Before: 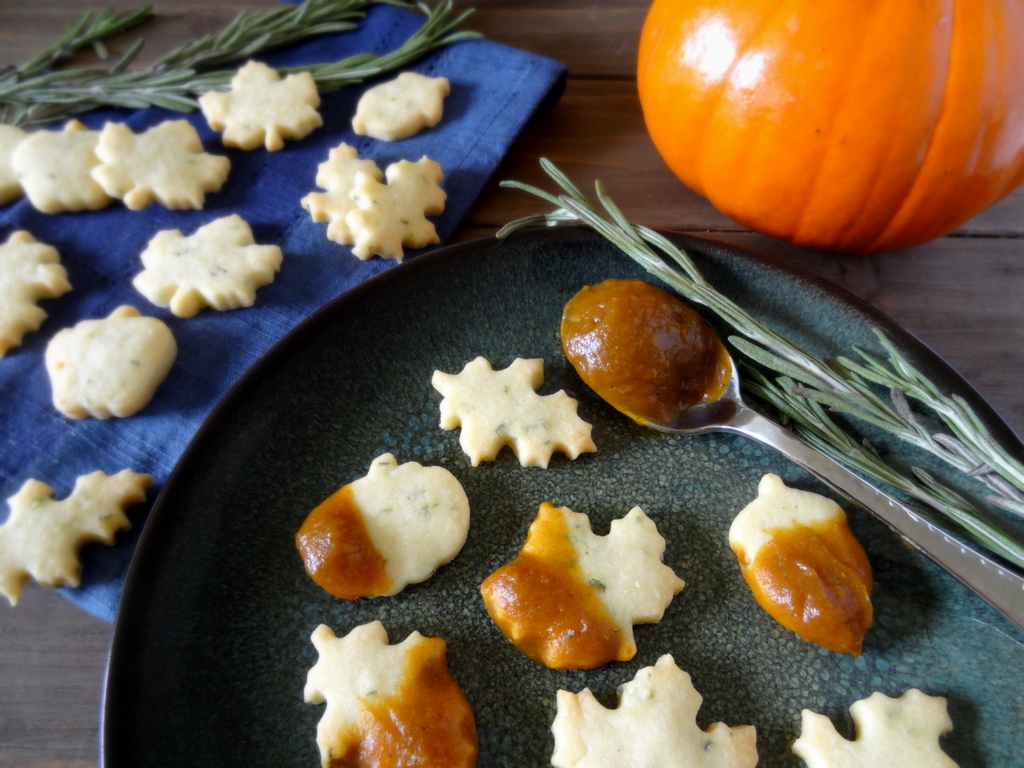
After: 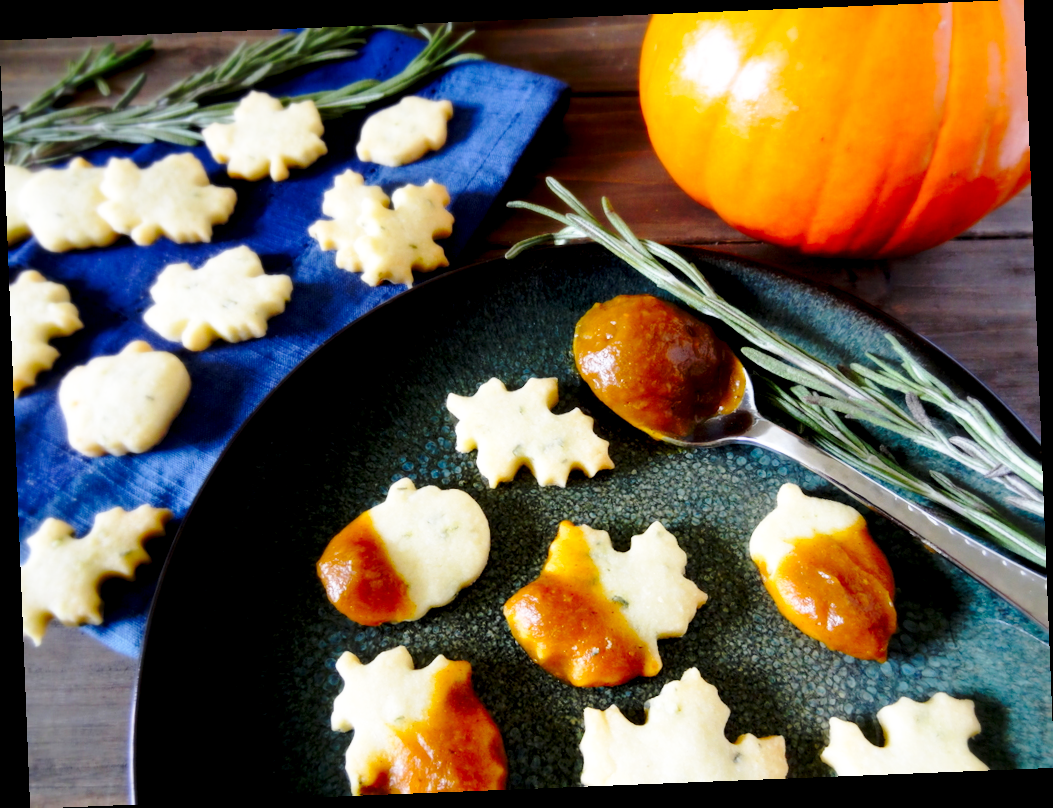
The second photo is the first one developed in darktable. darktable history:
rotate and perspective: rotation -2.29°, automatic cropping off
exposure: black level correction 0.009, compensate highlight preservation false
base curve: curves: ch0 [(0, 0) (0.036, 0.037) (0.121, 0.228) (0.46, 0.76) (0.859, 0.983) (1, 1)], preserve colors none
